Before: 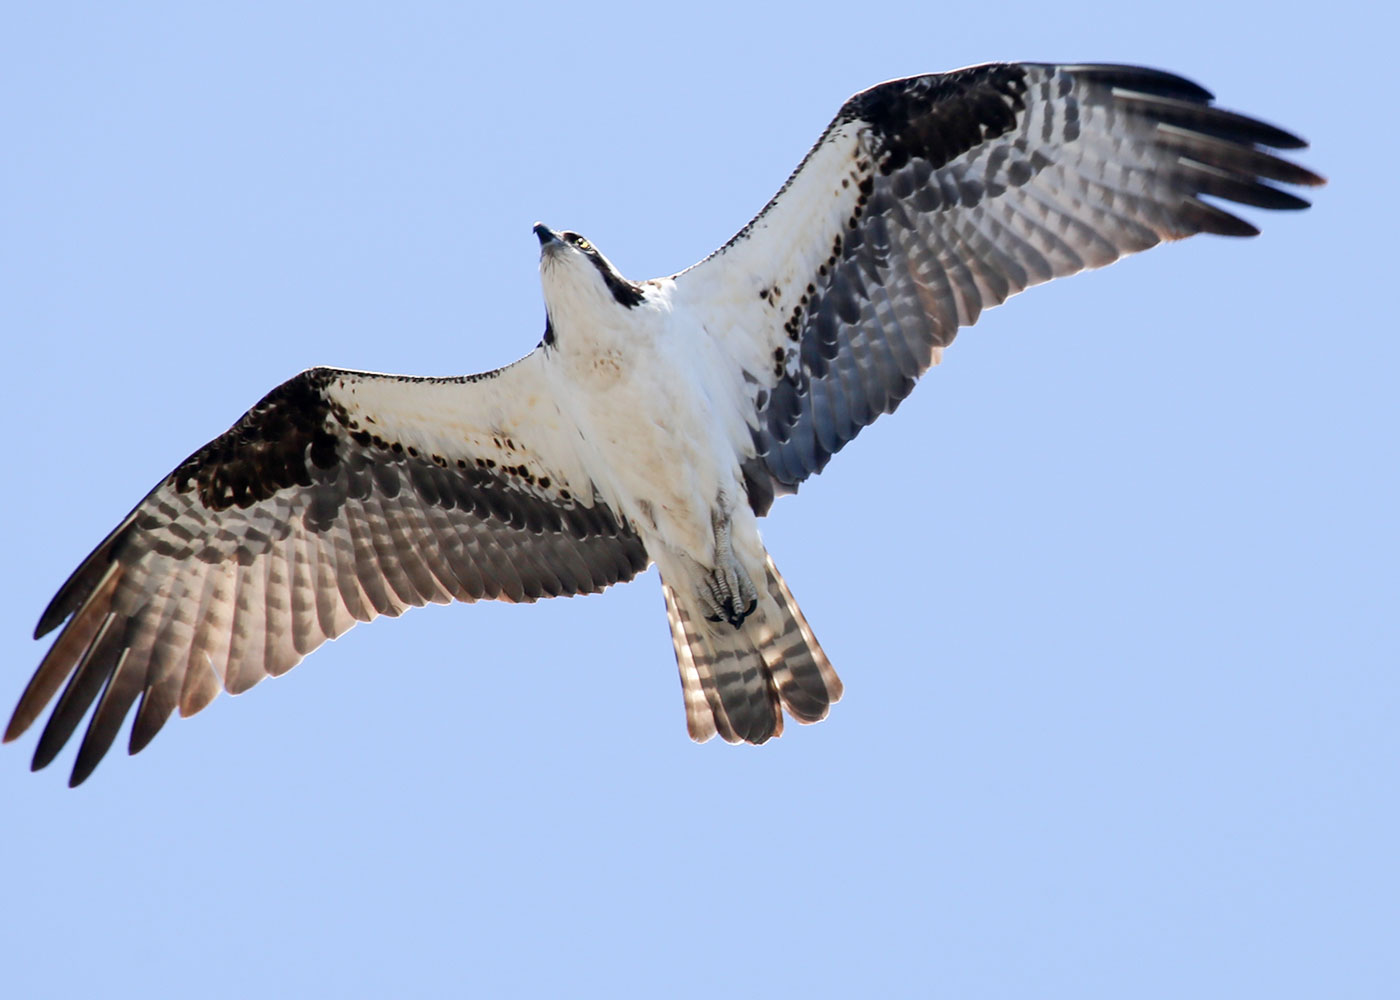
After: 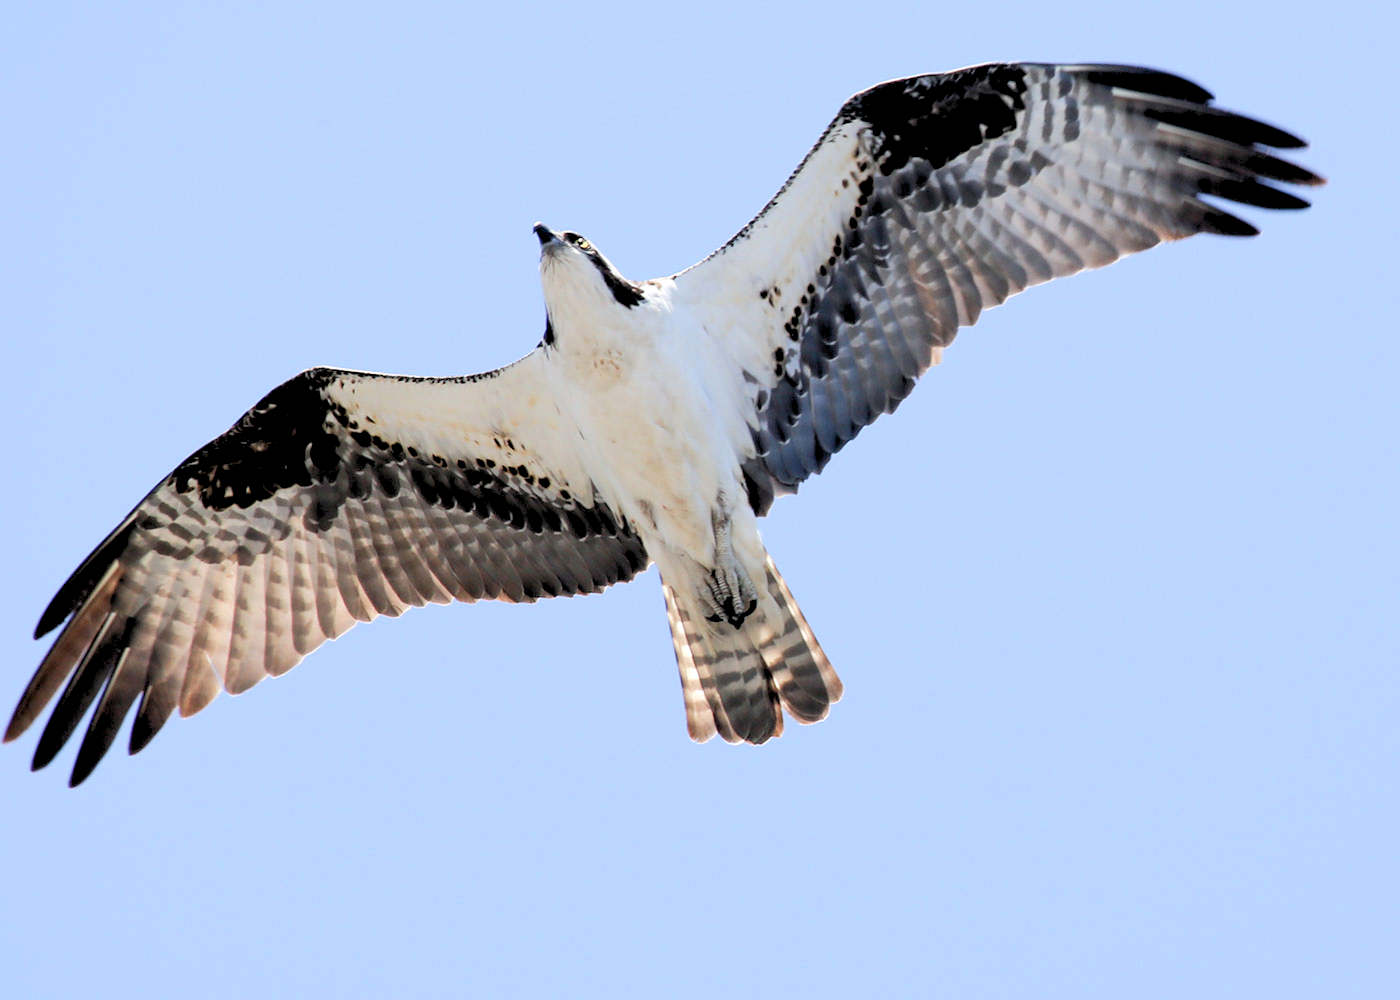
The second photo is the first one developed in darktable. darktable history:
tone equalizer: -8 EV -0.417 EV, -7 EV -0.389 EV, -6 EV -0.333 EV, -5 EV -0.222 EV, -3 EV 0.222 EV, -2 EV 0.333 EV, -1 EV 0.389 EV, +0 EV 0.417 EV, edges refinement/feathering 500, mask exposure compensation -1.57 EV, preserve details no
rgb levels: preserve colors sum RGB, levels [[0.038, 0.433, 0.934], [0, 0.5, 1], [0, 0.5, 1]]
